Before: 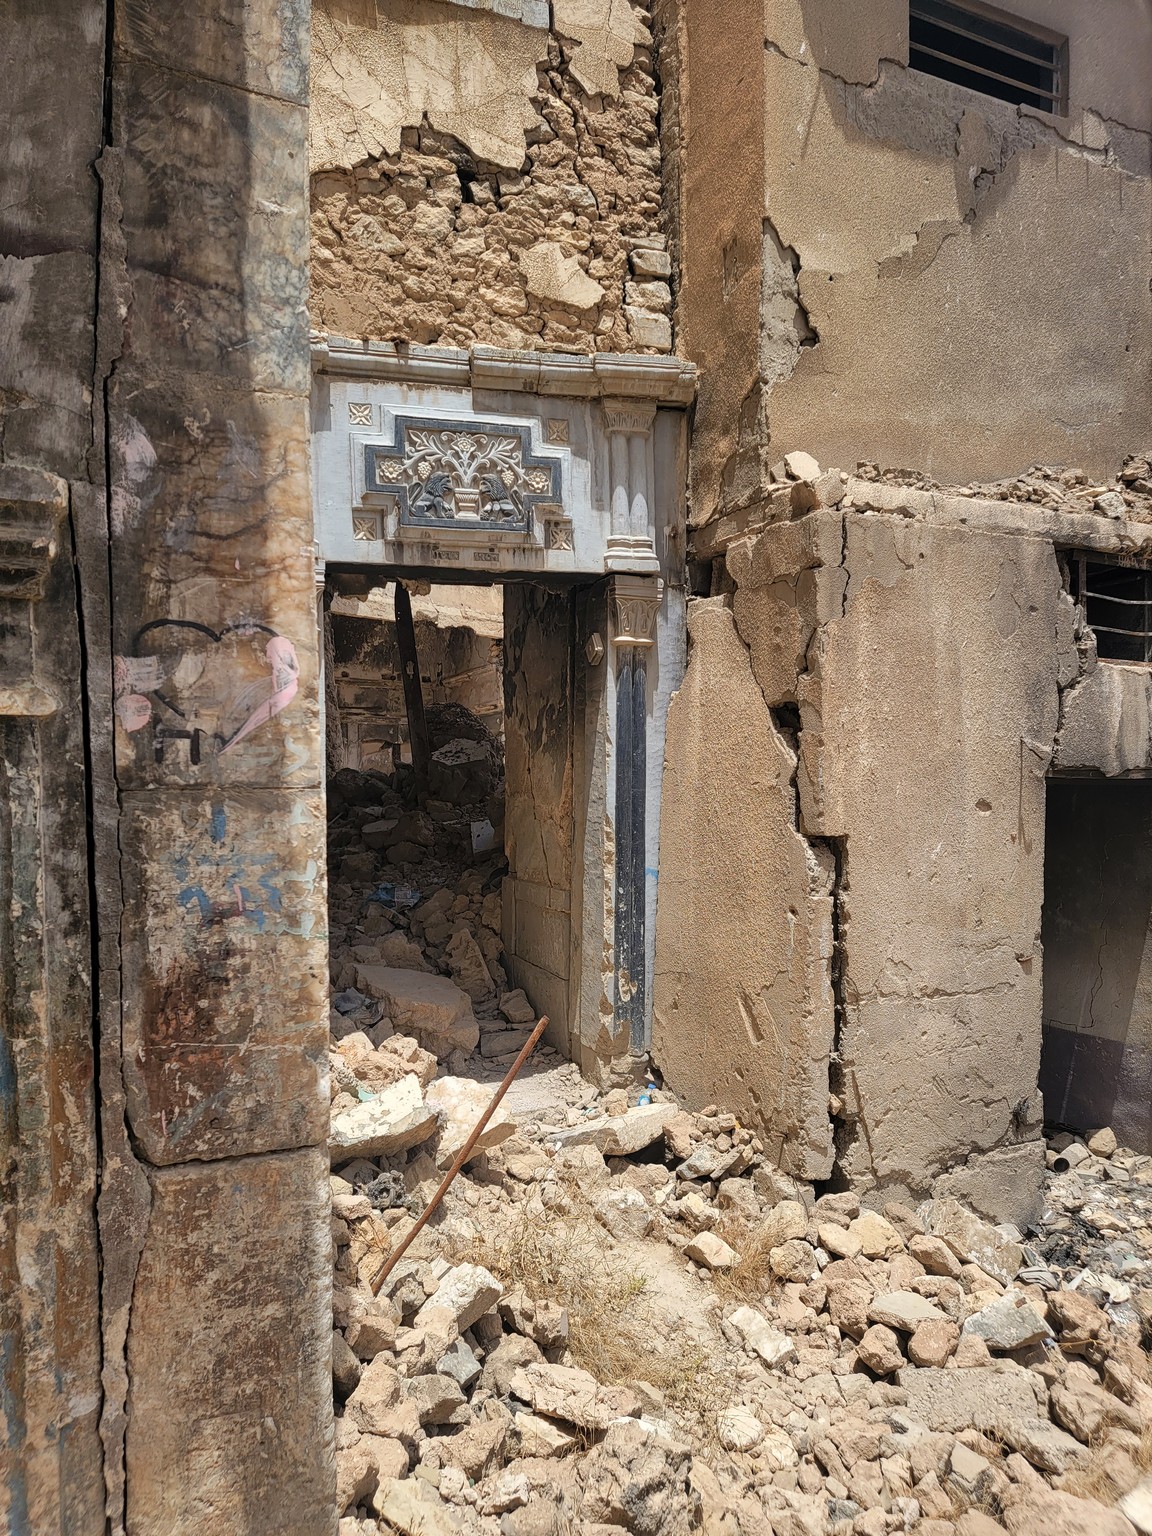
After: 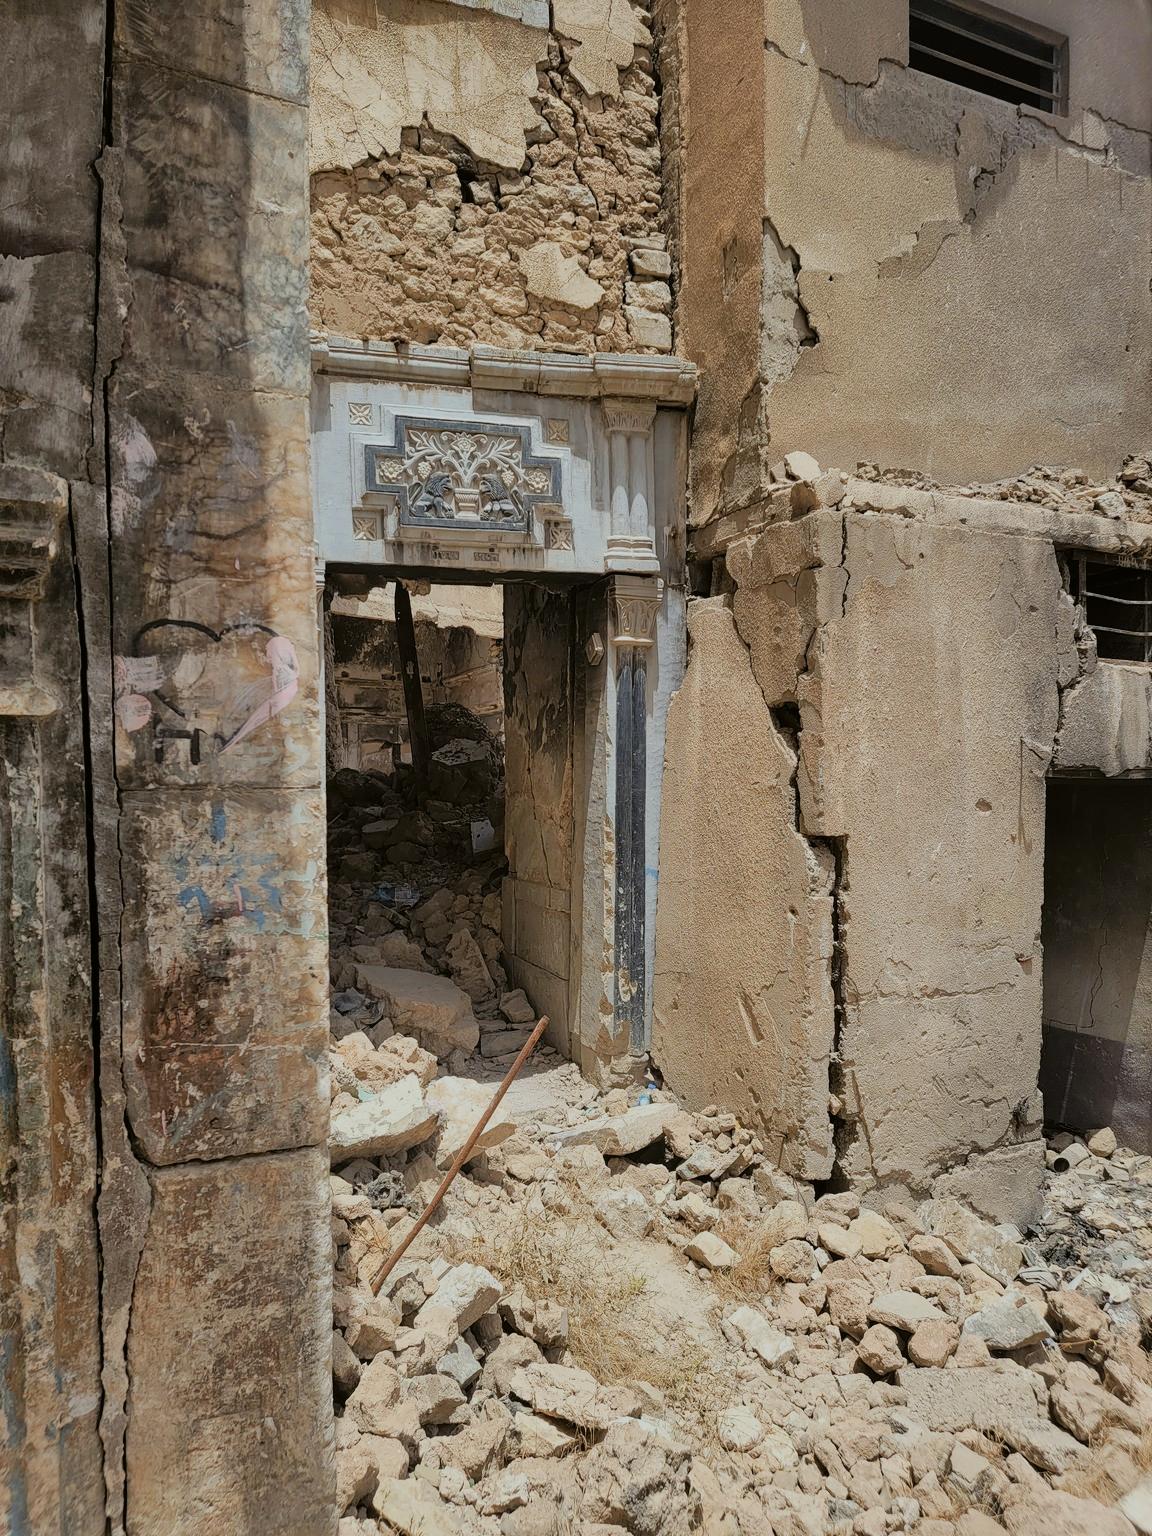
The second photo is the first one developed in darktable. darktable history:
filmic rgb: black relative exposure -7.65 EV, white relative exposure 4.56 EV, hardness 3.61
color balance: lift [1.004, 1.002, 1.002, 0.998], gamma [1, 1.007, 1.002, 0.993], gain [1, 0.977, 1.013, 1.023], contrast -3.64%
